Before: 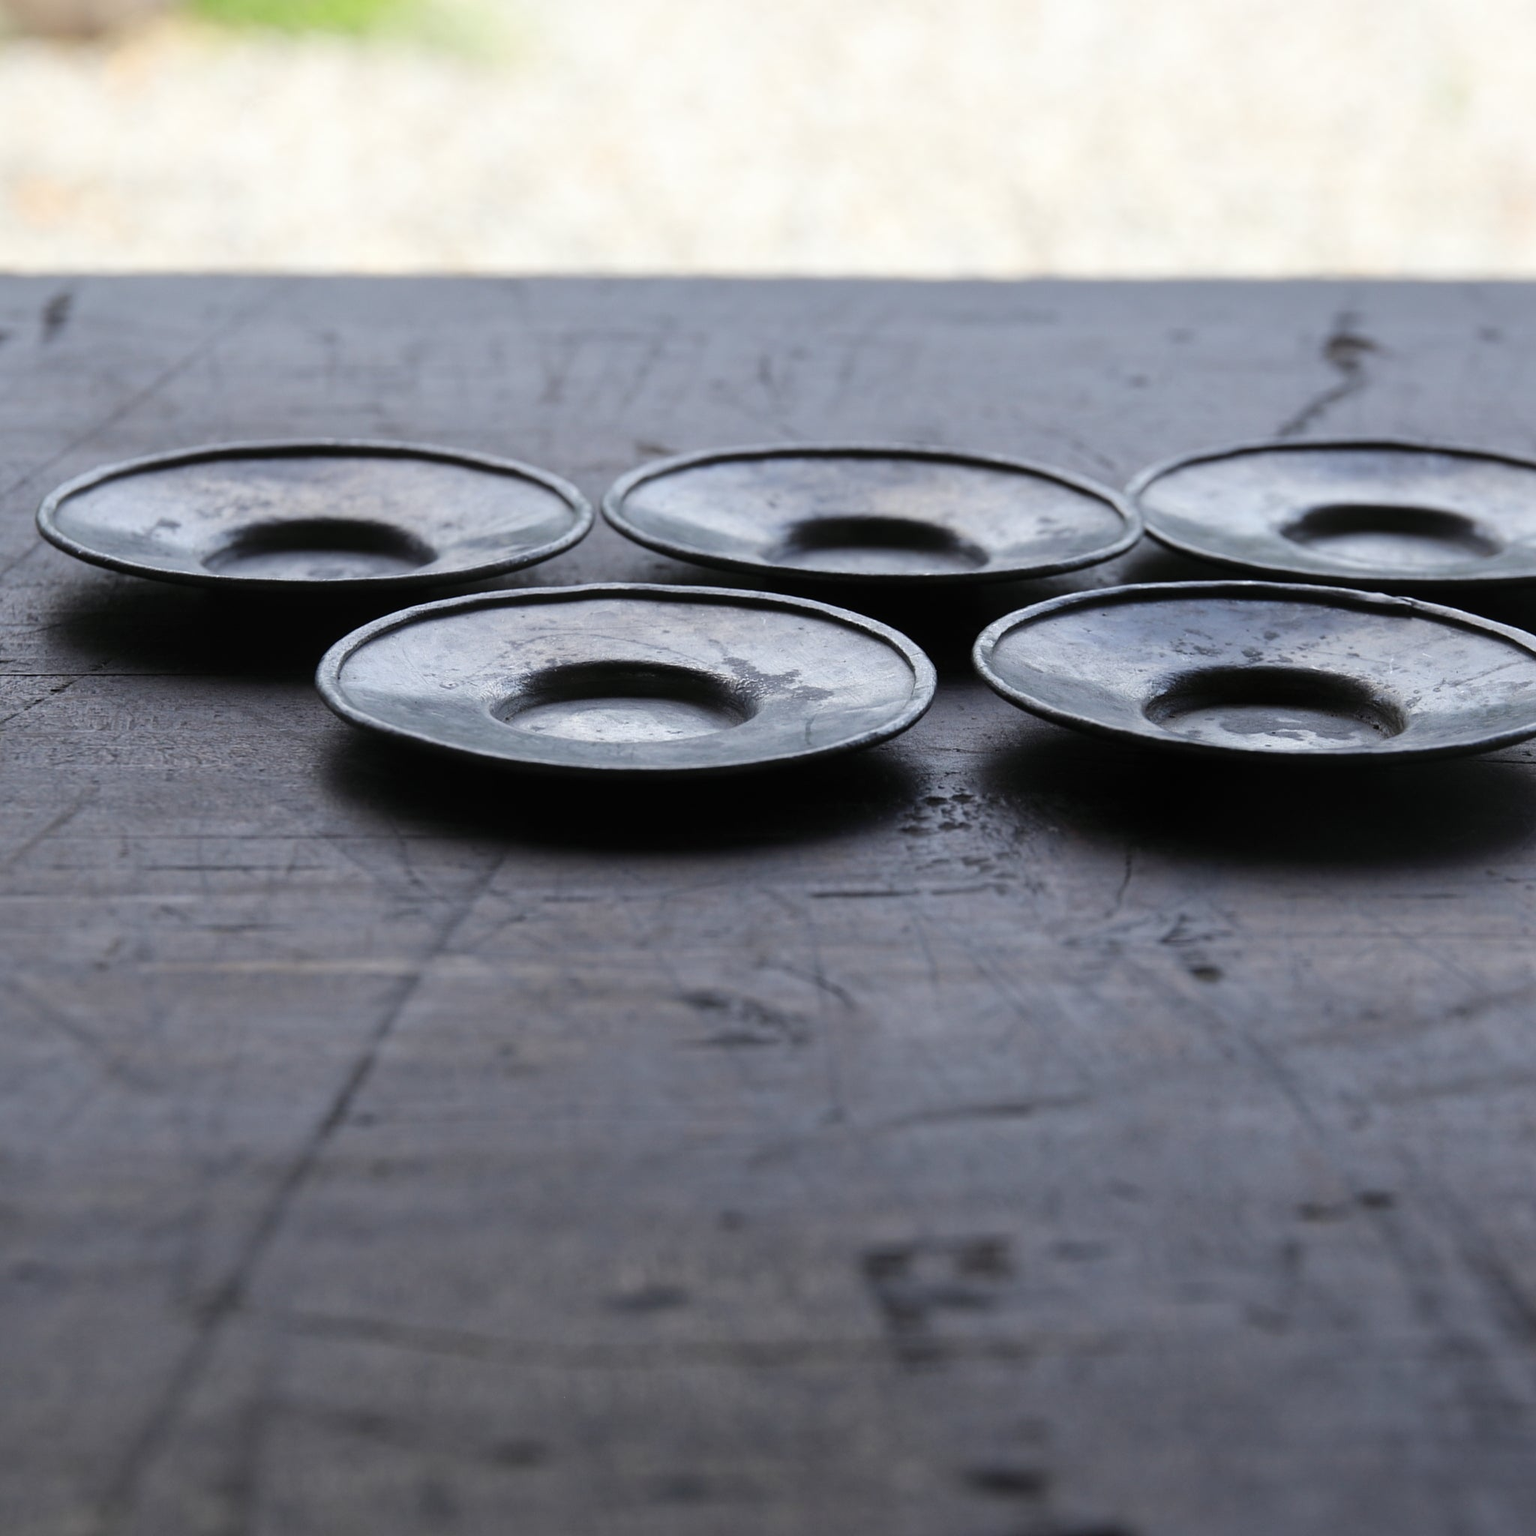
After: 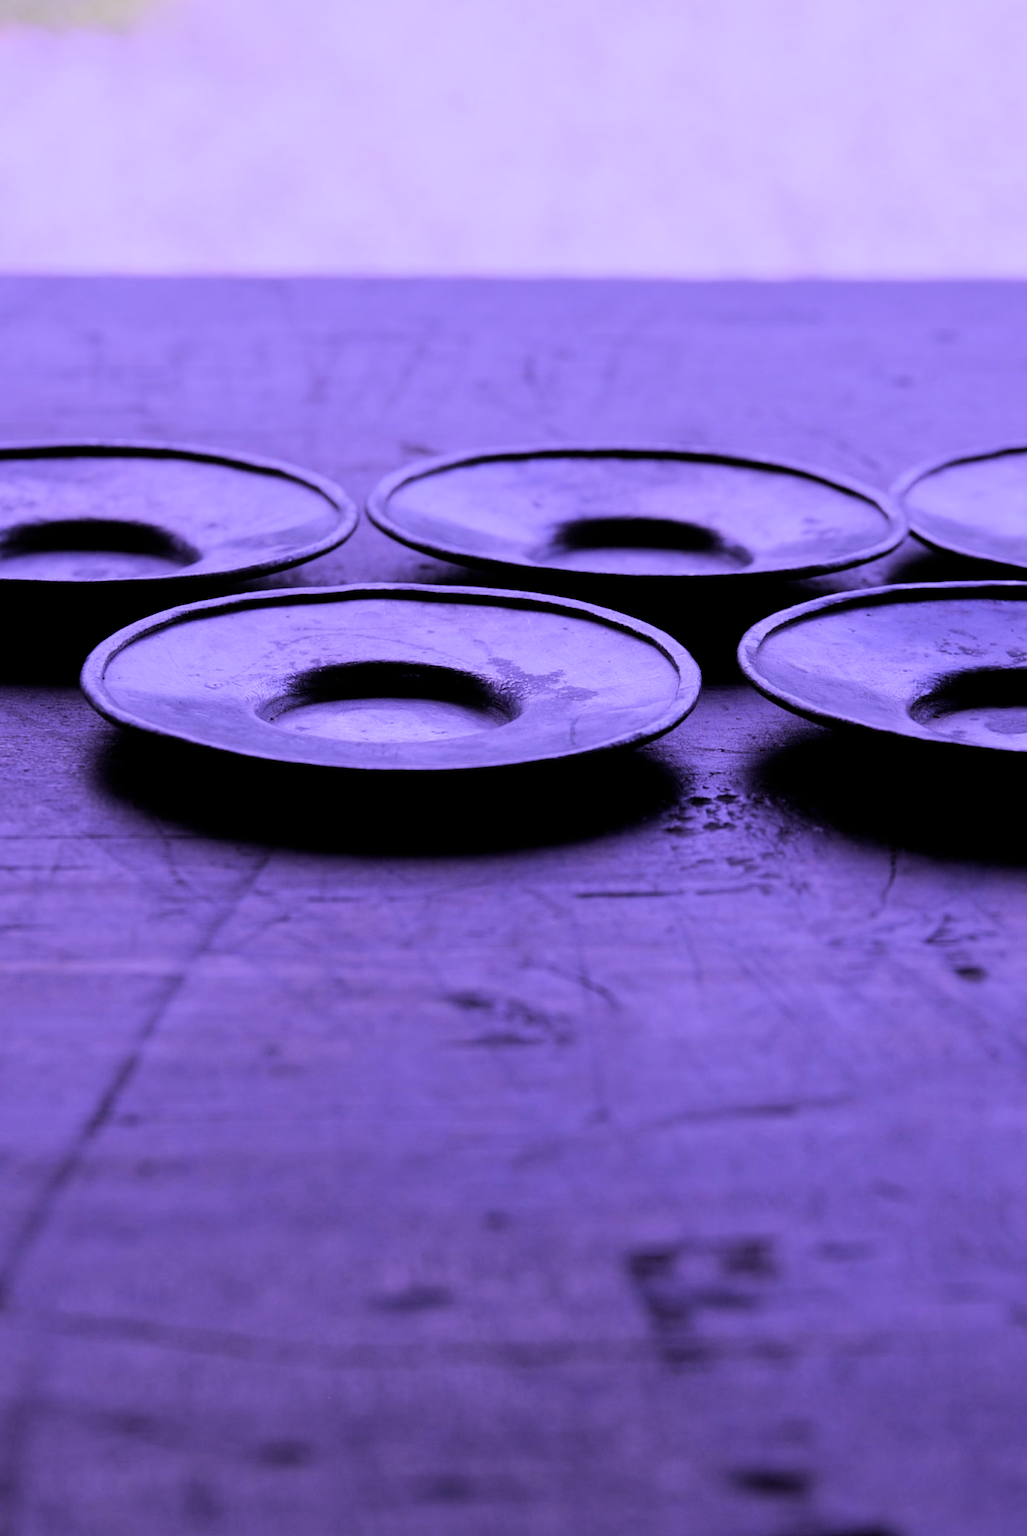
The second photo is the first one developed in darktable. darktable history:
crop: left 15.371%, right 17.725%
filmic rgb: black relative exposure -3.85 EV, white relative exposure 3.49 EV, hardness 2.58, contrast 1.103
color calibration: illuminant custom, x 0.379, y 0.483, temperature 4462.99 K, clip negative RGB from gamut false
